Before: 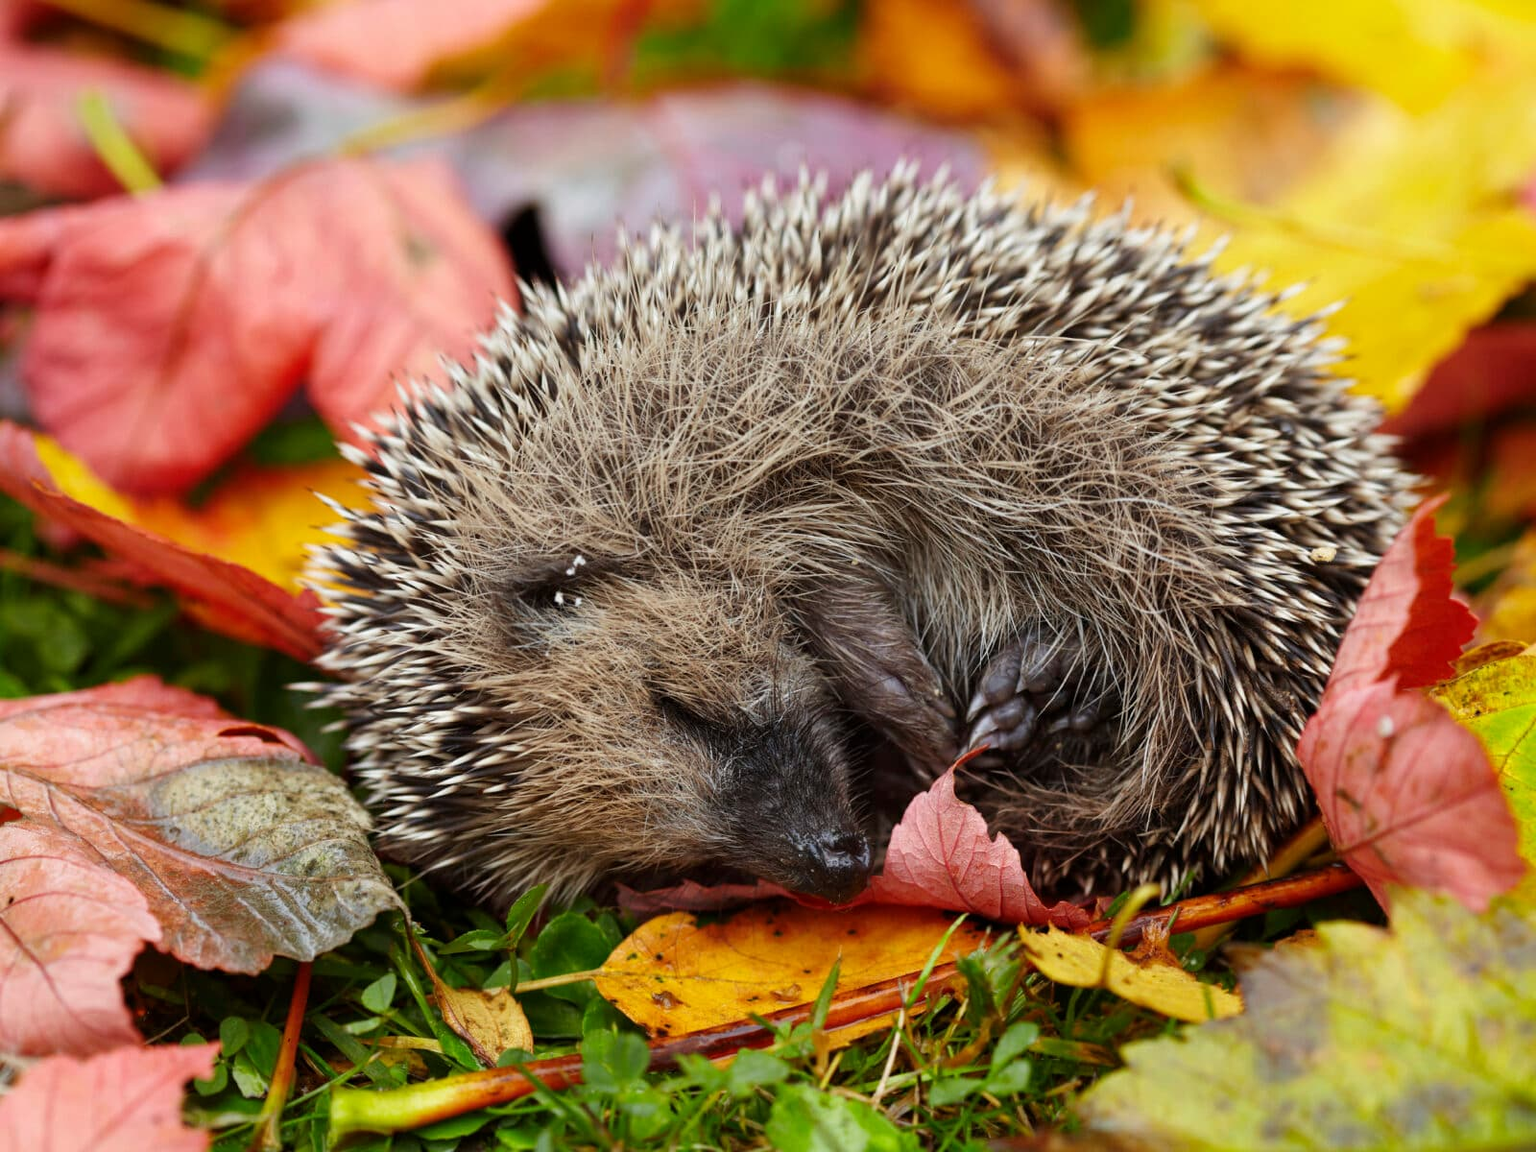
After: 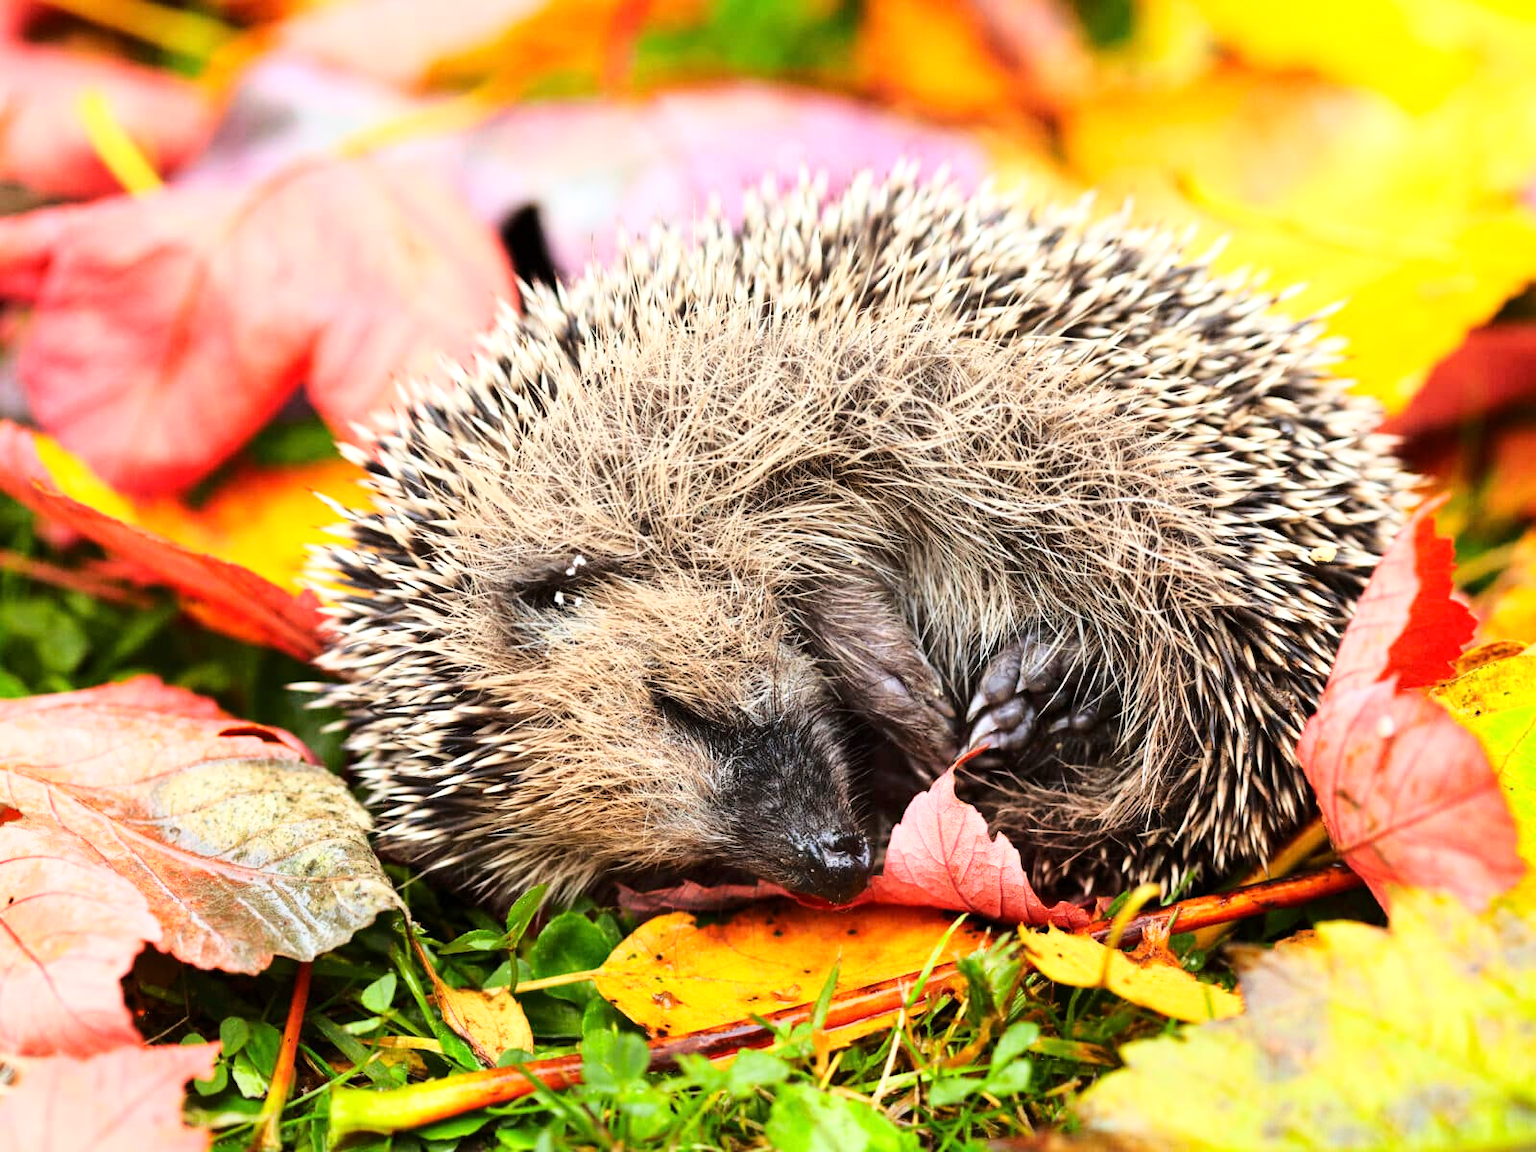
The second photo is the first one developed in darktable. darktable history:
exposure: exposure 0.559 EV, compensate highlight preservation false
base curve: curves: ch0 [(0, 0) (0.028, 0.03) (0.121, 0.232) (0.46, 0.748) (0.859, 0.968) (1, 1)]
